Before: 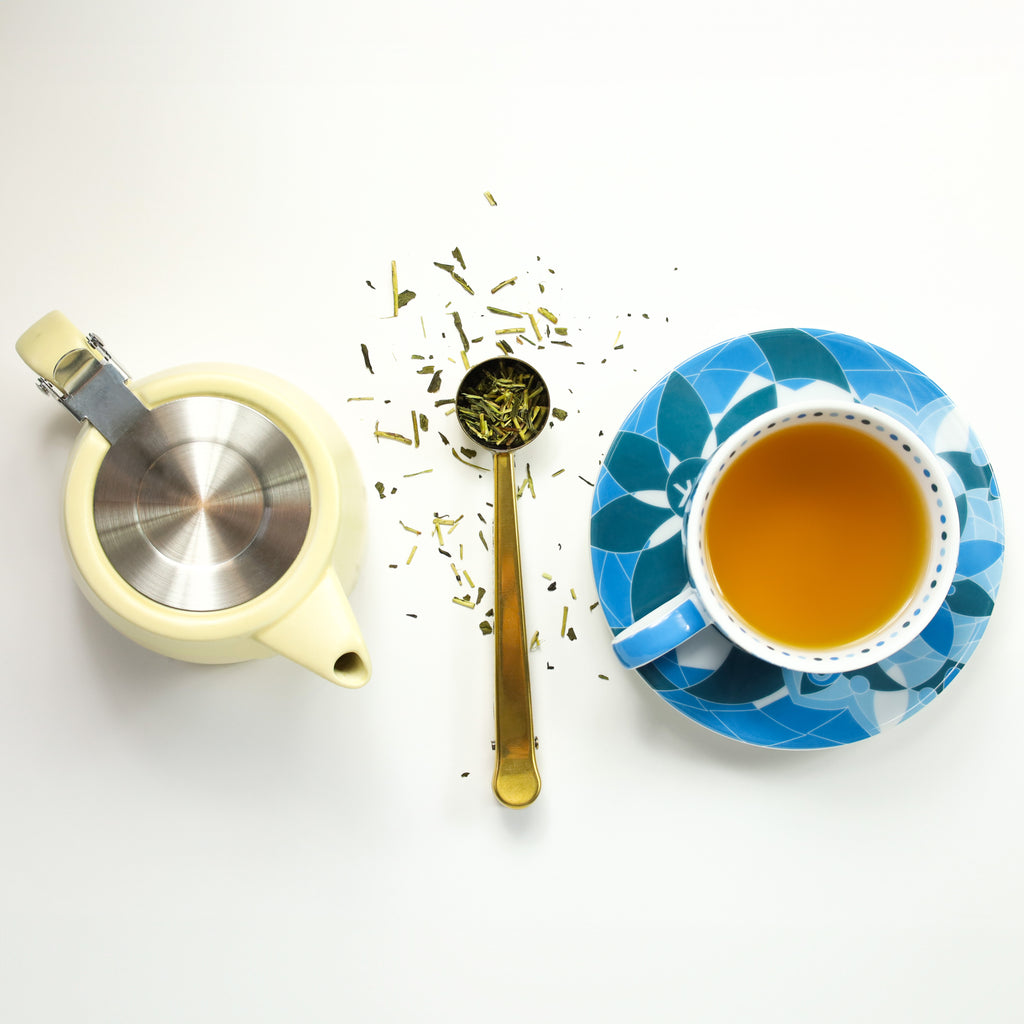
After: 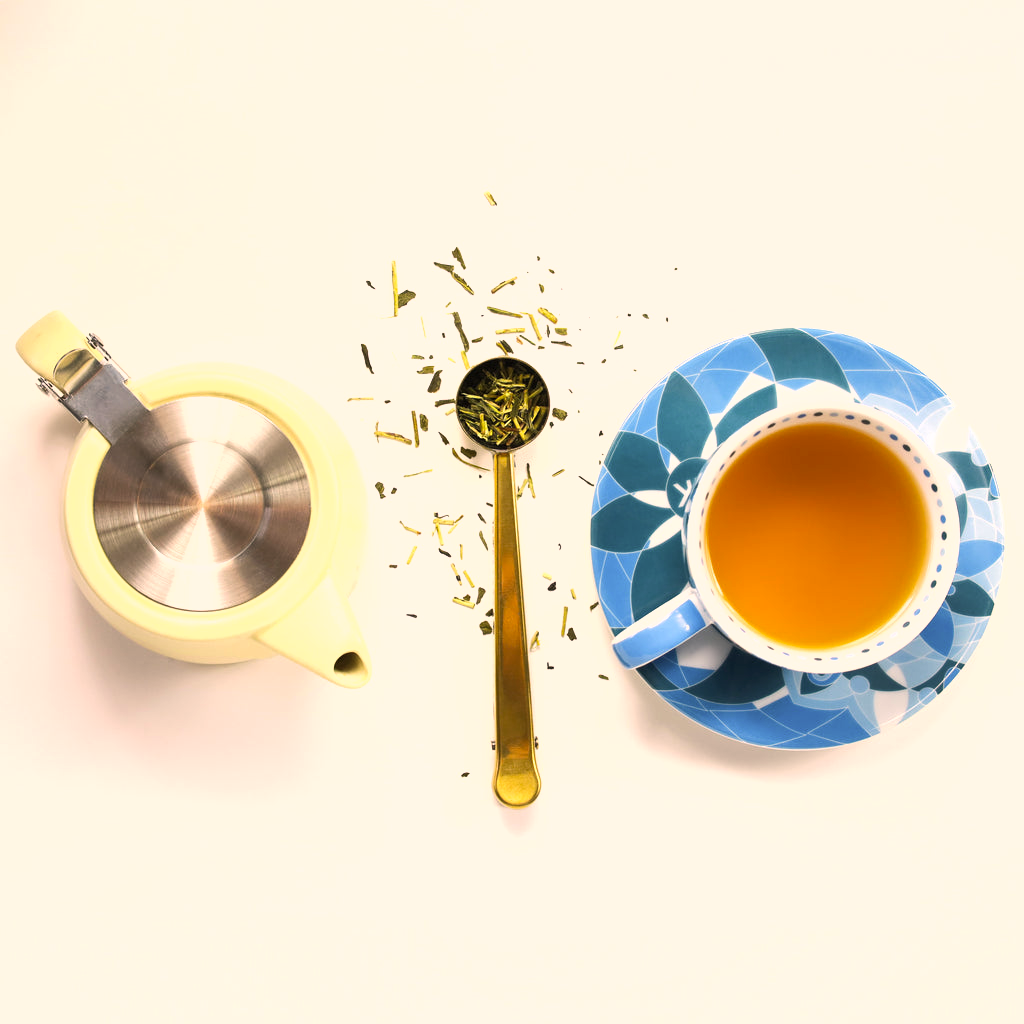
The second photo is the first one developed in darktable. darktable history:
tone equalizer: -8 EV -0.389 EV, -7 EV -0.38 EV, -6 EV -0.37 EV, -5 EV -0.253 EV, -3 EV 0.2 EV, -2 EV 0.352 EV, -1 EV 0.38 EV, +0 EV 0.438 EV, edges refinement/feathering 500, mask exposure compensation -1.57 EV, preserve details no
color correction: highlights a* 12.05, highlights b* 11.43
shadows and highlights: shadows 42.93, highlights 8.31
